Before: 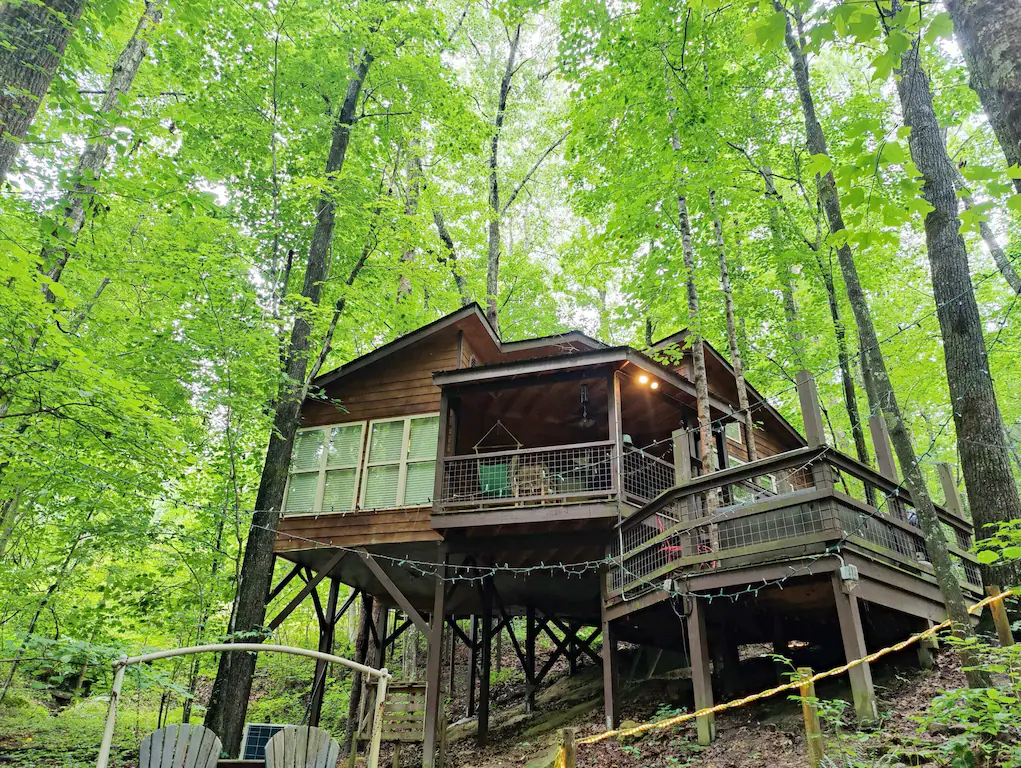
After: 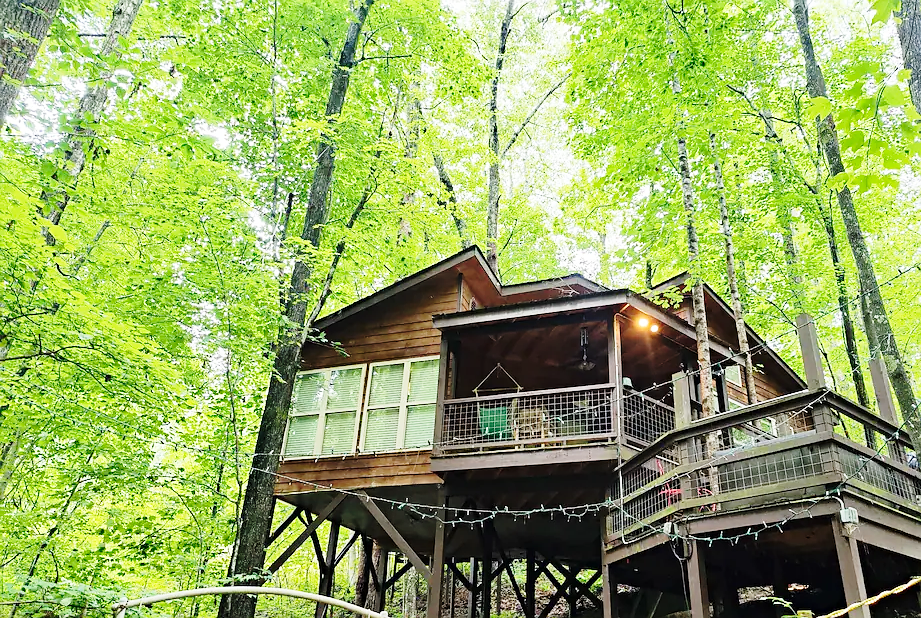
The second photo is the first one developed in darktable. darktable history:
base curve: curves: ch0 [(0, 0) (0.028, 0.03) (0.121, 0.232) (0.46, 0.748) (0.859, 0.968) (1, 1)], preserve colors none
crop: top 7.49%, right 9.717%, bottom 11.943%
white balance: red 1, blue 1
sharpen: radius 0.969, amount 0.604
